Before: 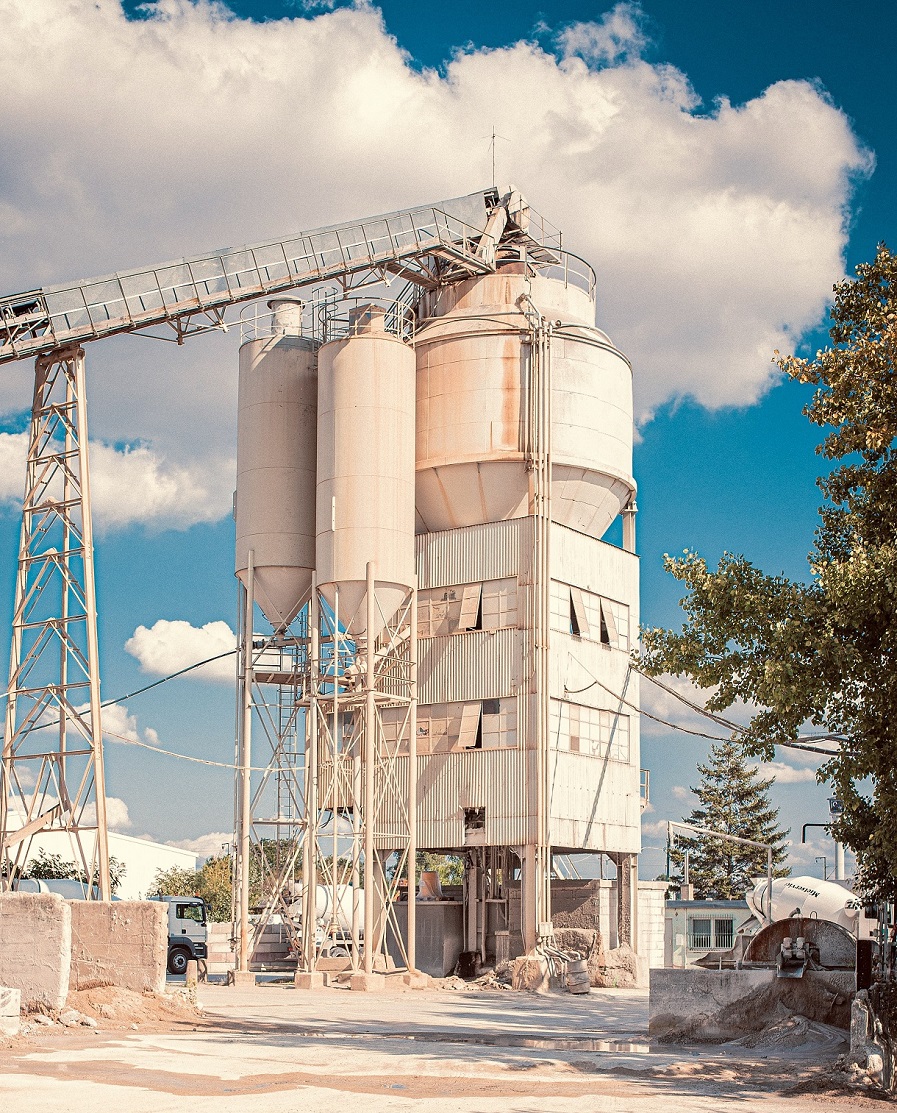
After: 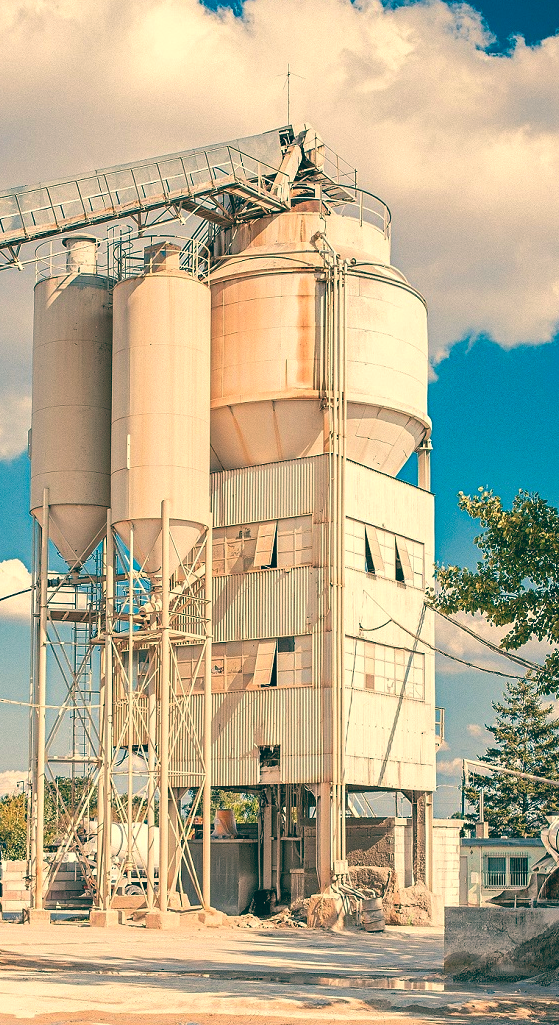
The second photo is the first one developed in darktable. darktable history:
tone equalizer: on, module defaults
crop and rotate: left 22.918%, top 5.629%, right 14.711%, bottom 2.247%
color correction: saturation 1.34
color balance: lift [1.005, 0.99, 1.007, 1.01], gamma [1, 0.979, 1.011, 1.021], gain [0.923, 1.098, 1.025, 0.902], input saturation 90.45%, contrast 7.73%, output saturation 105.91%
